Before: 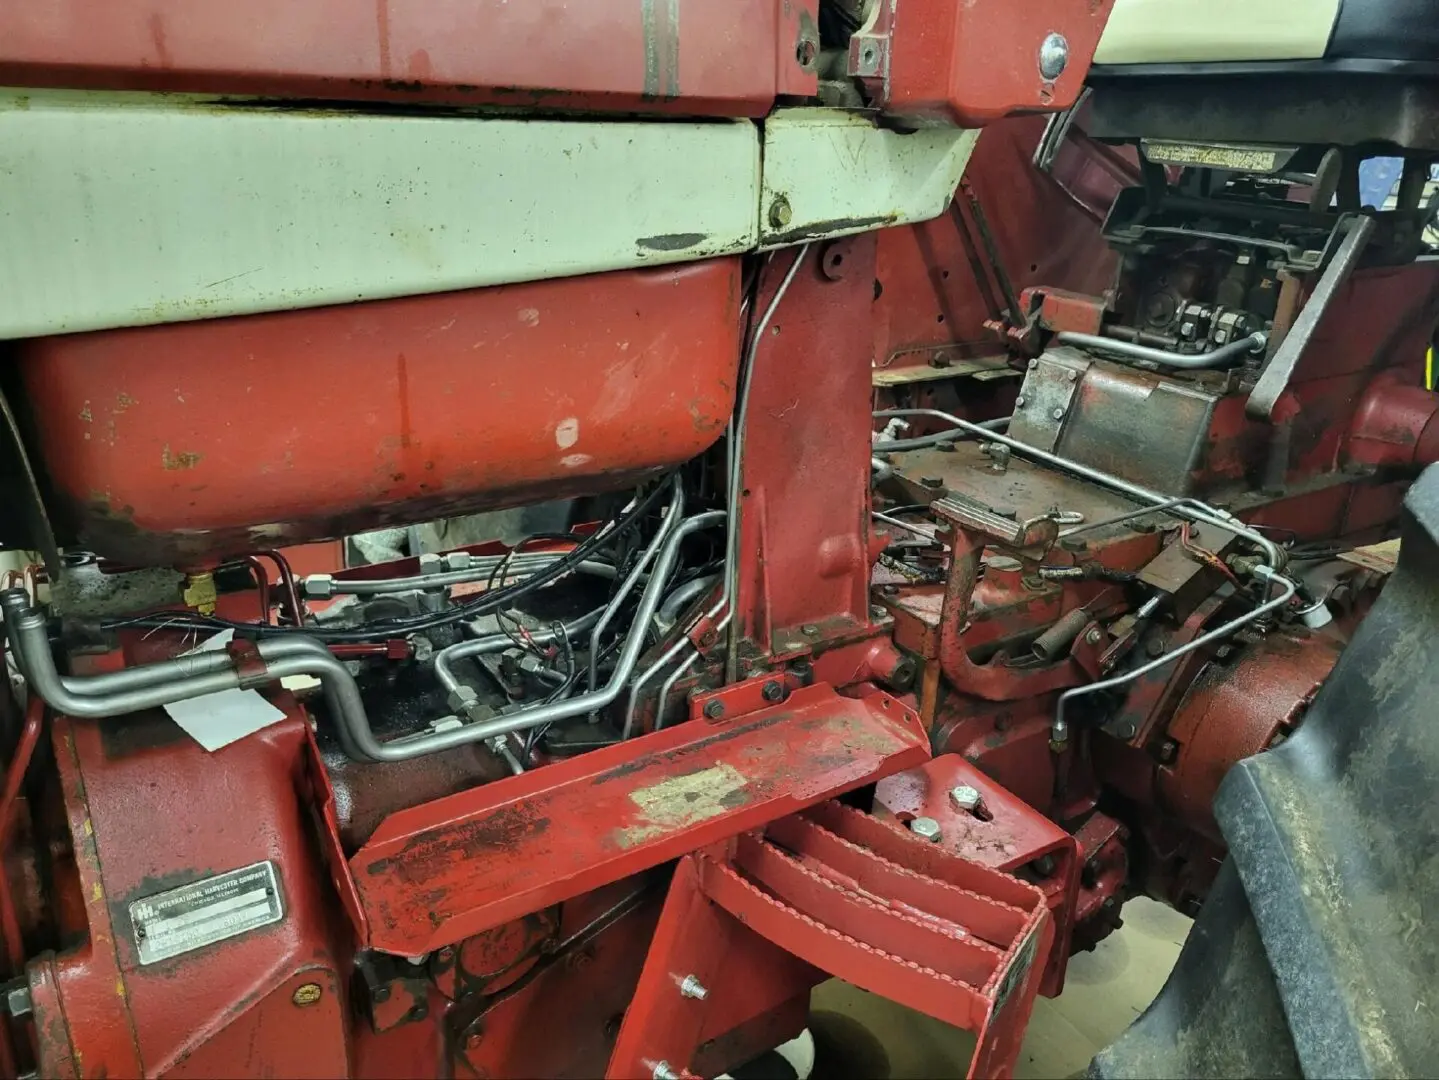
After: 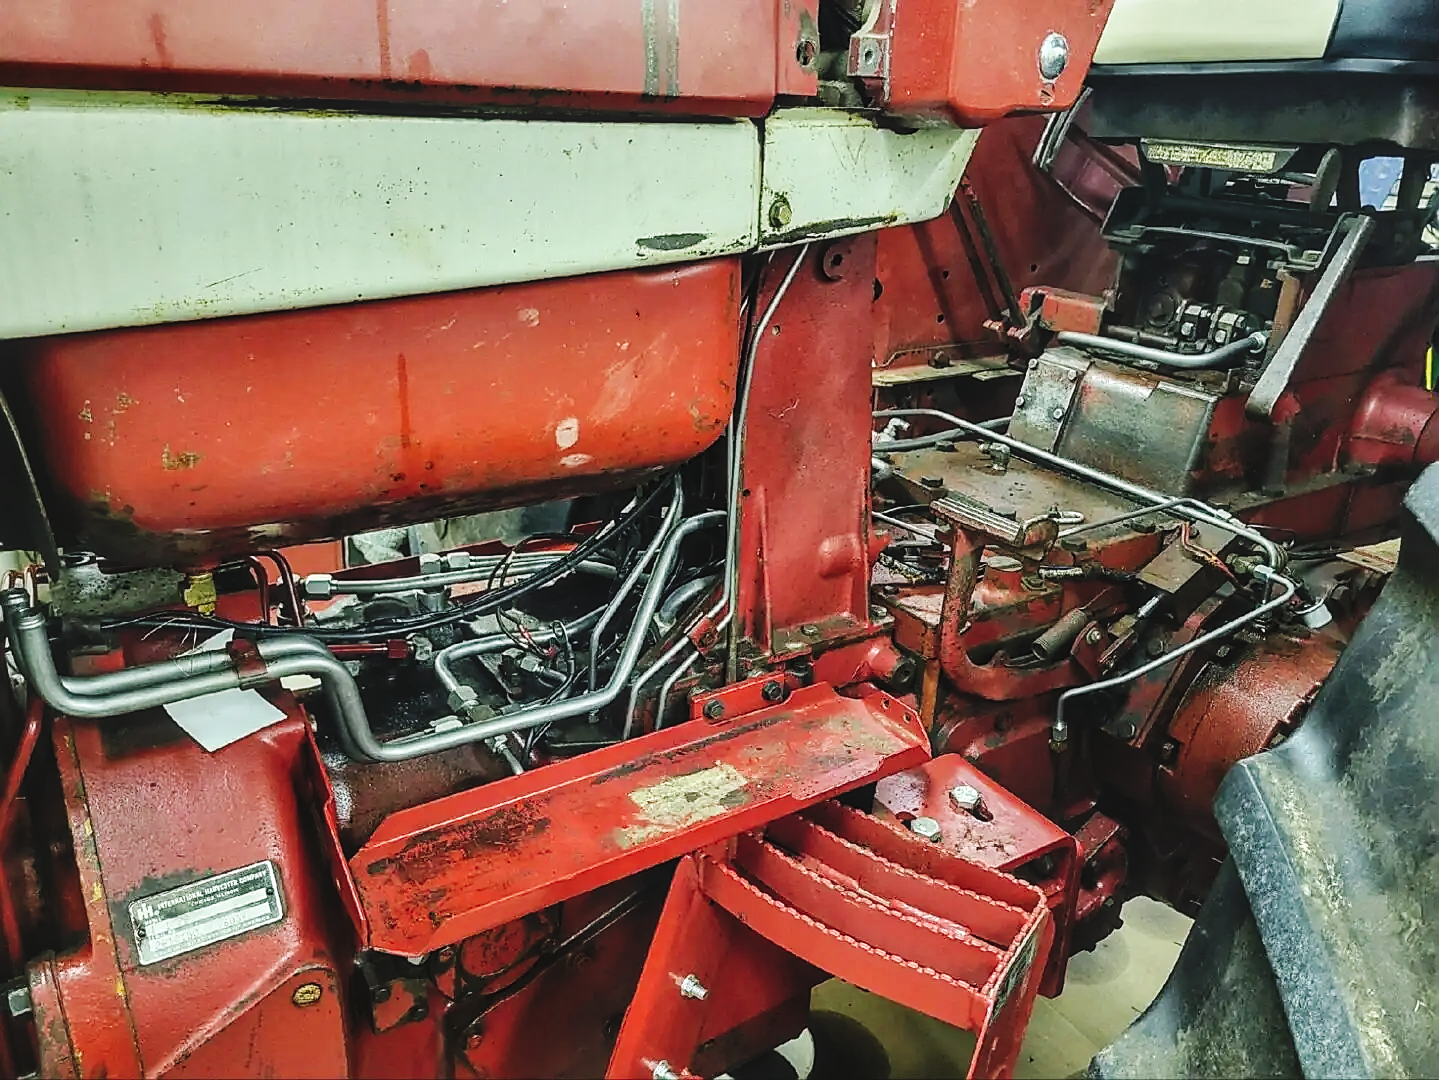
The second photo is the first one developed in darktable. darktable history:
exposure: black level correction -0.014, exposure -0.193 EV, compensate exposure bias true, compensate highlight preservation false
base curve: curves: ch0 [(0, 0) (0.036, 0.025) (0.121, 0.166) (0.206, 0.329) (0.605, 0.79) (1, 1)], preserve colors none
sharpen: radius 1.42, amount 1.252, threshold 0.697
local contrast: on, module defaults
